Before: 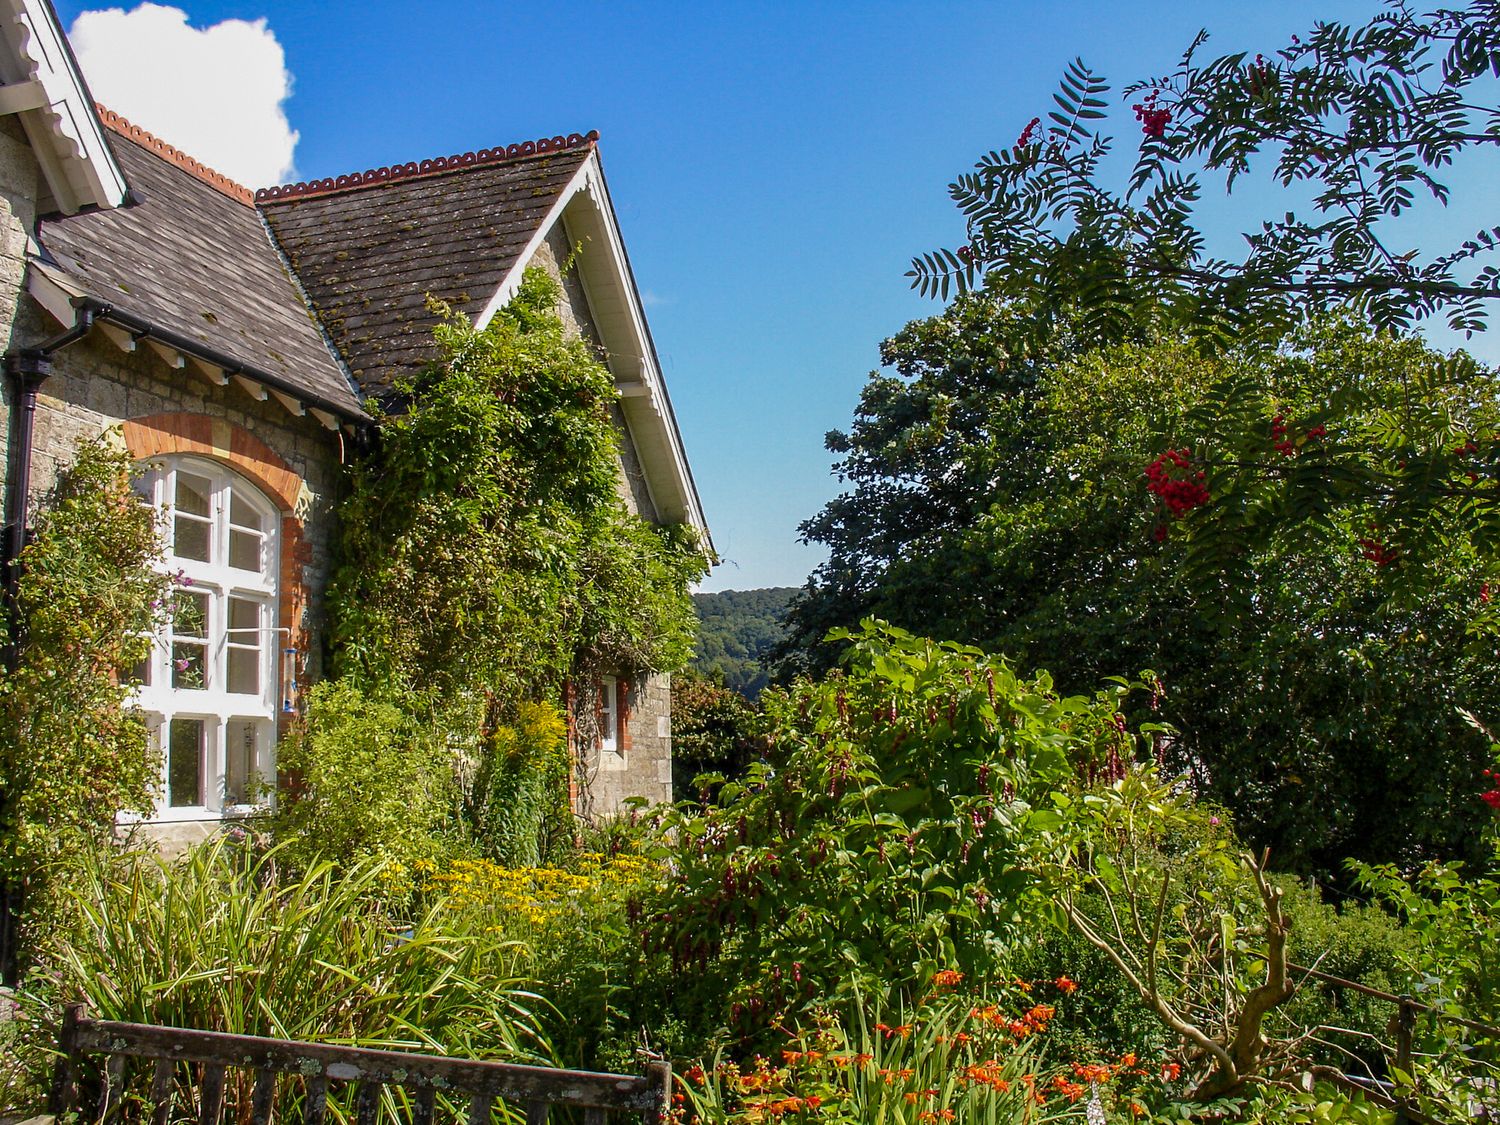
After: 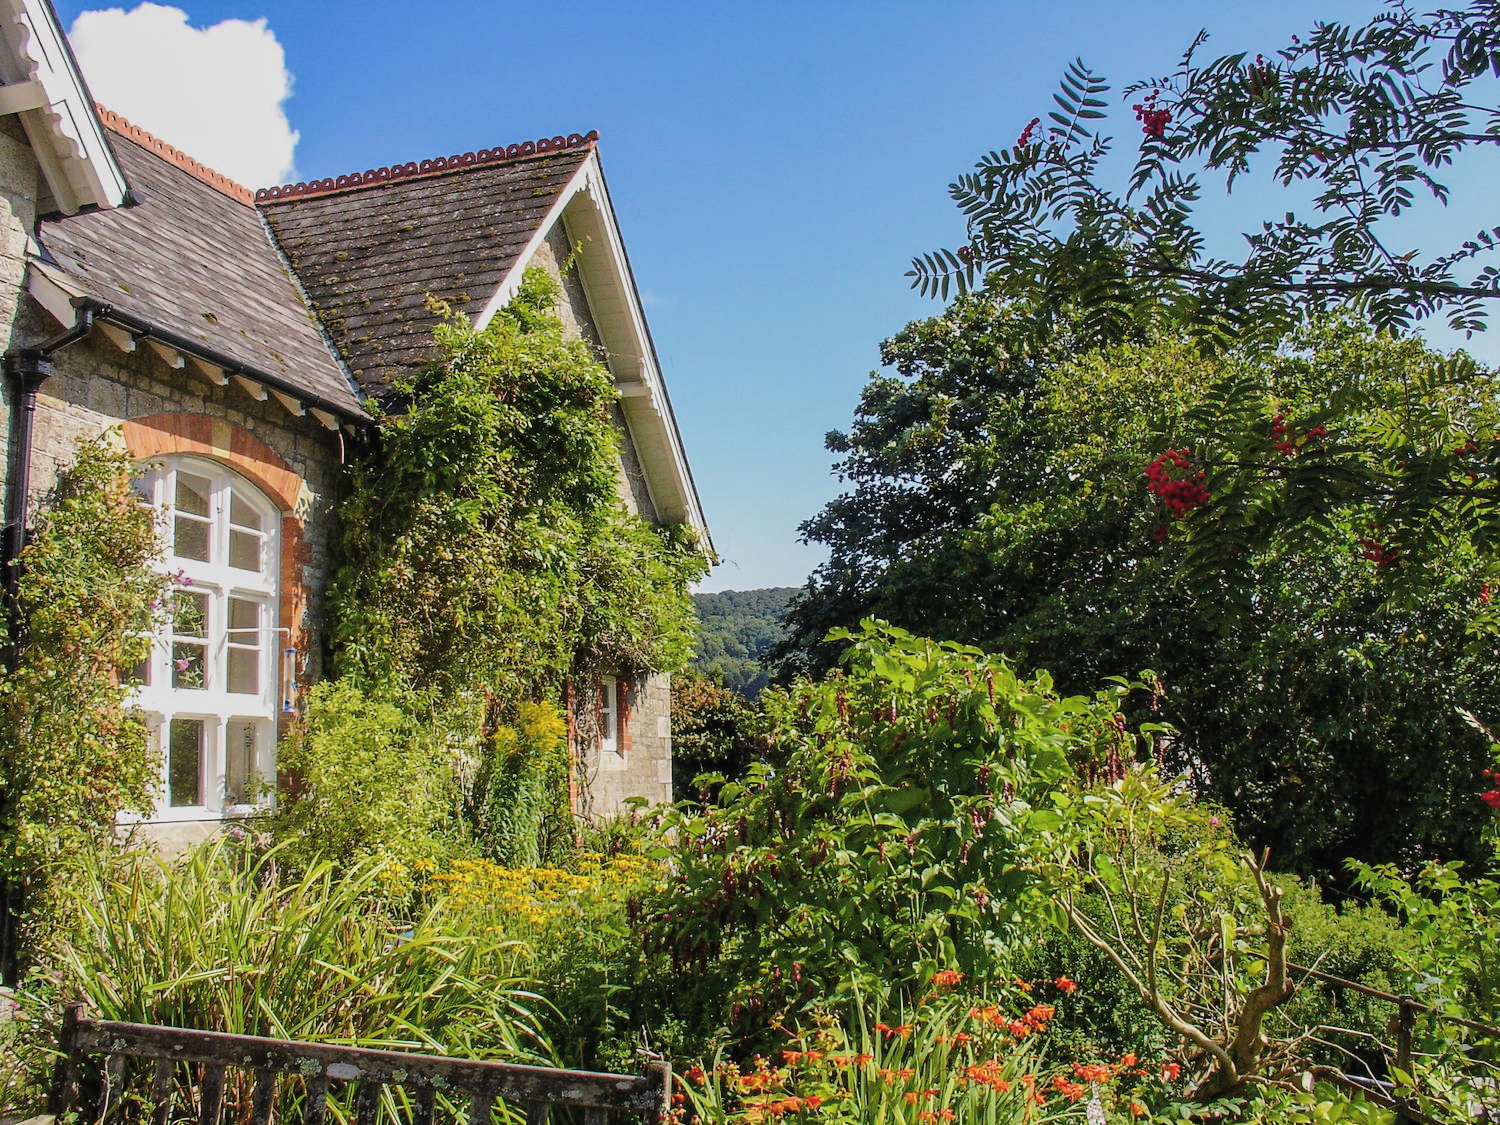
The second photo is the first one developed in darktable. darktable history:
exposure: black level correction -0.005, exposure 0.614 EV, compensate highlight preservation false
filmic rgb: black relative exposure -7.65 EV, white relative exposure 4.56 EV, threshold 5.99 EV, hardness 3.61, enable highlight reconstruction true
